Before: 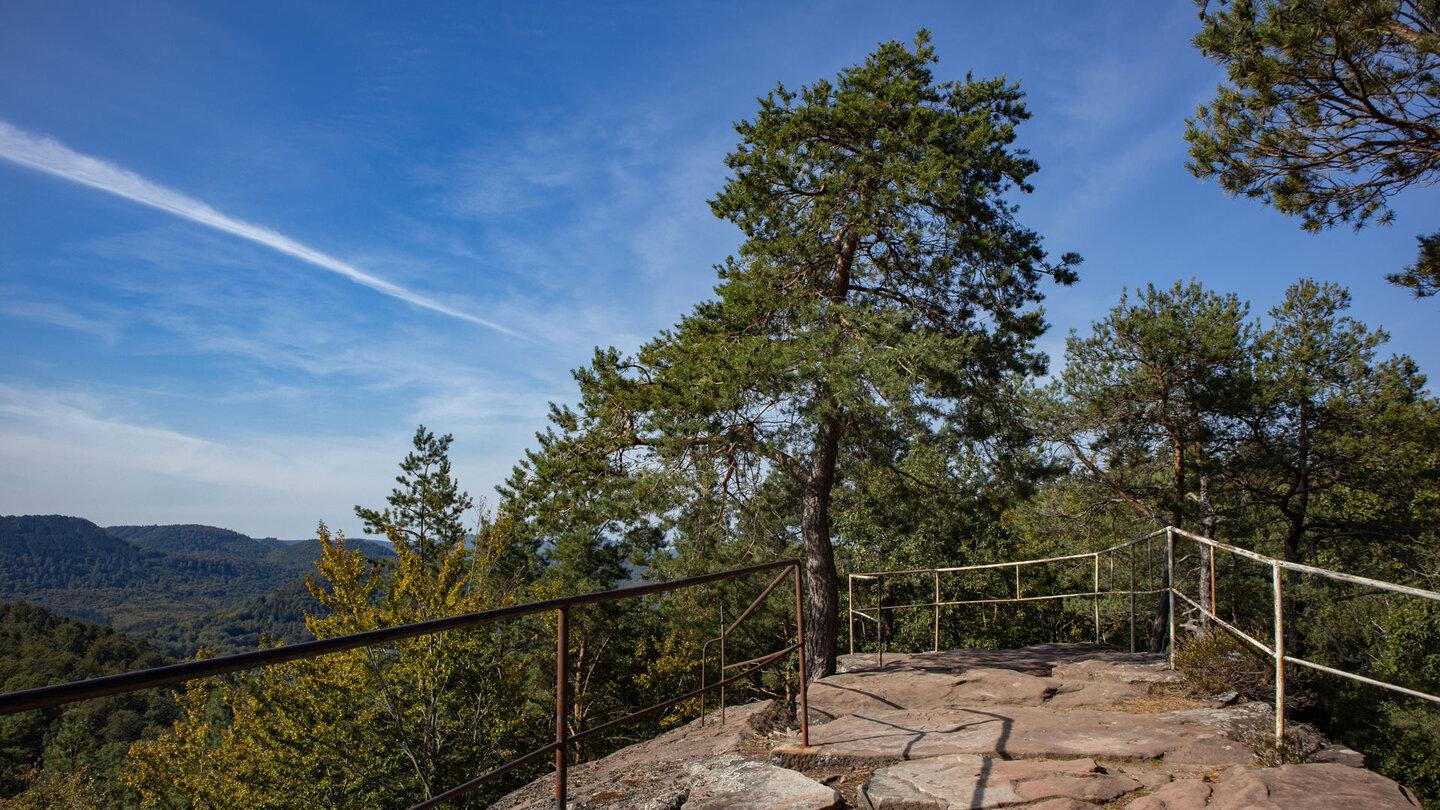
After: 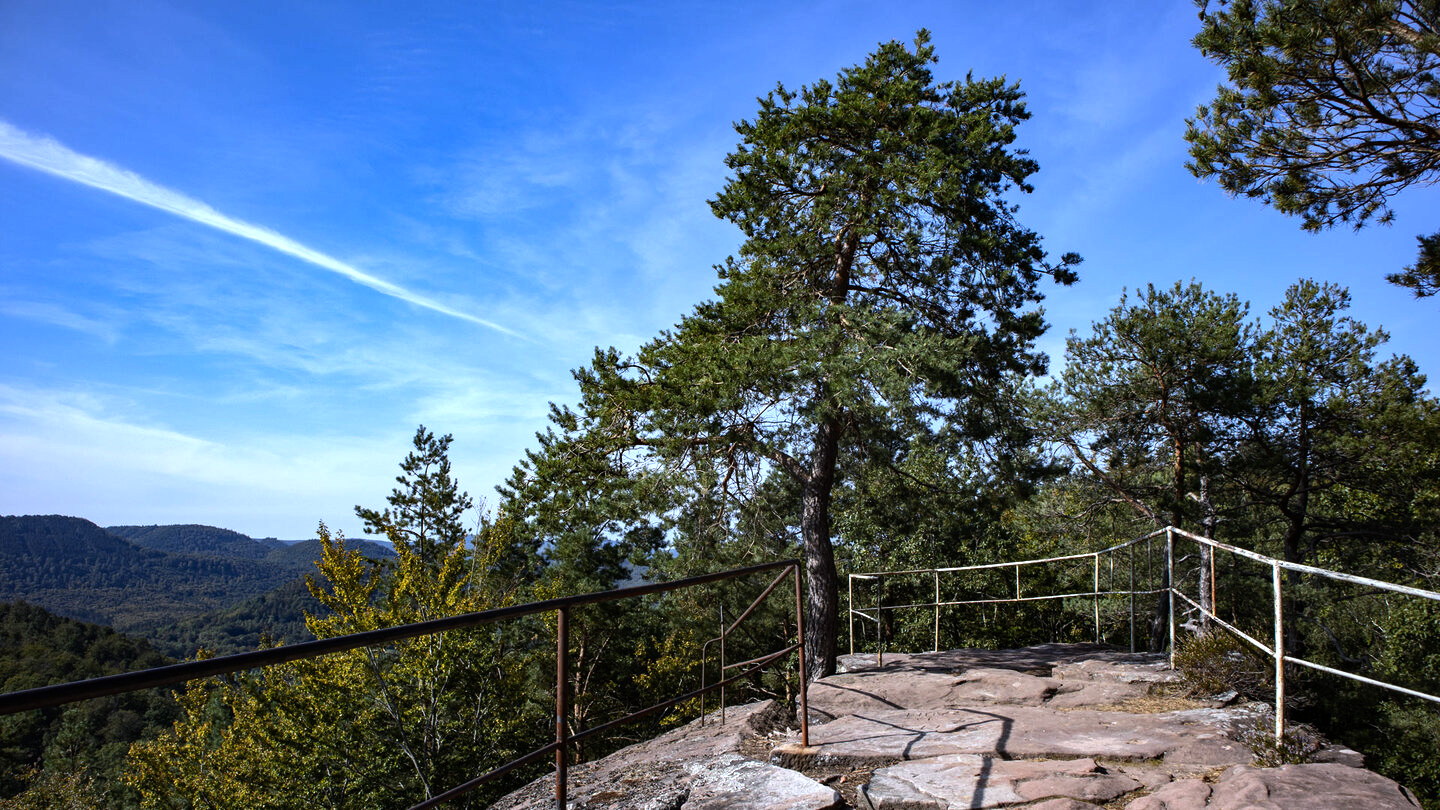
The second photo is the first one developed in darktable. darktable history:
white balance: red 0.948, green 1.02, blue 1.176
tone equalizer: -8 EV -0.75 EV, -7 EV -0.7 EV, -6 EV -0.6 EV, -5 EV -0.4 EV, -3 EV 0.4 EV, -2 EV 0.6 EV, -1 EV 0.7 EV, +0 EV 0.75 EV, edges refinement/feathering 500, mask exposure compensation -1.57 EV, preserve details no
